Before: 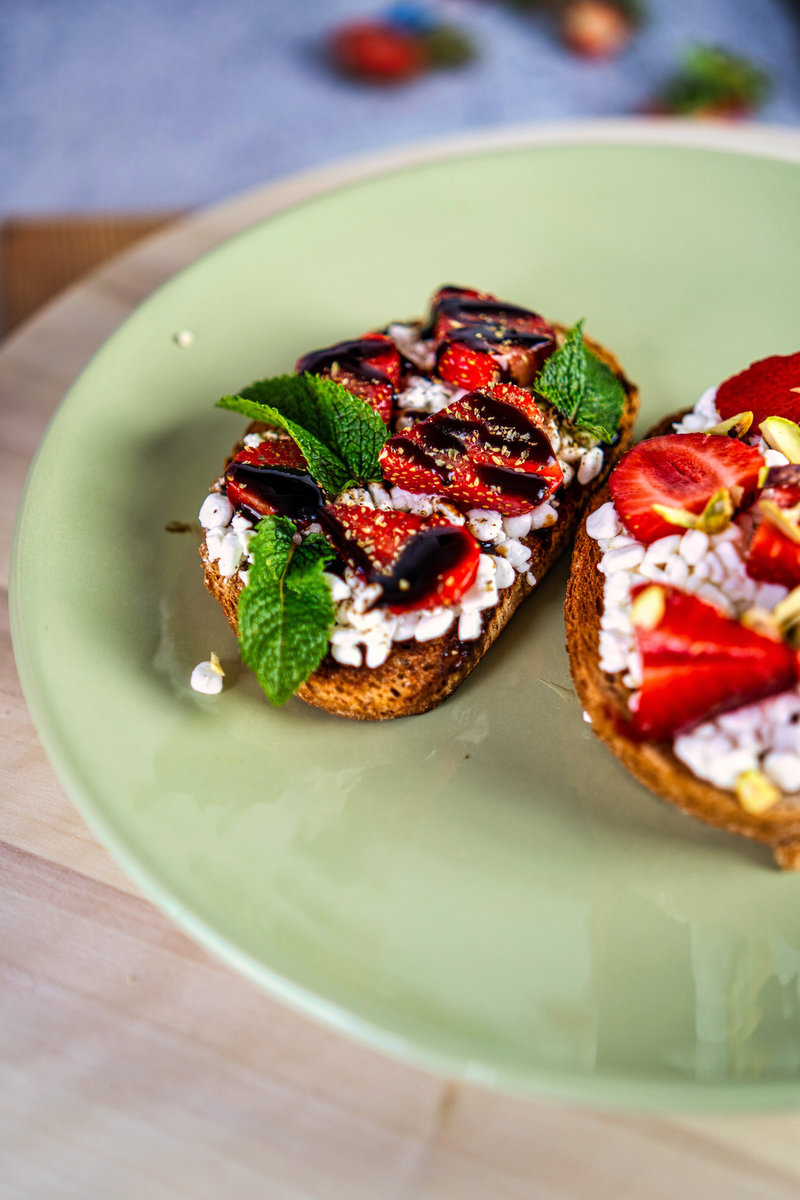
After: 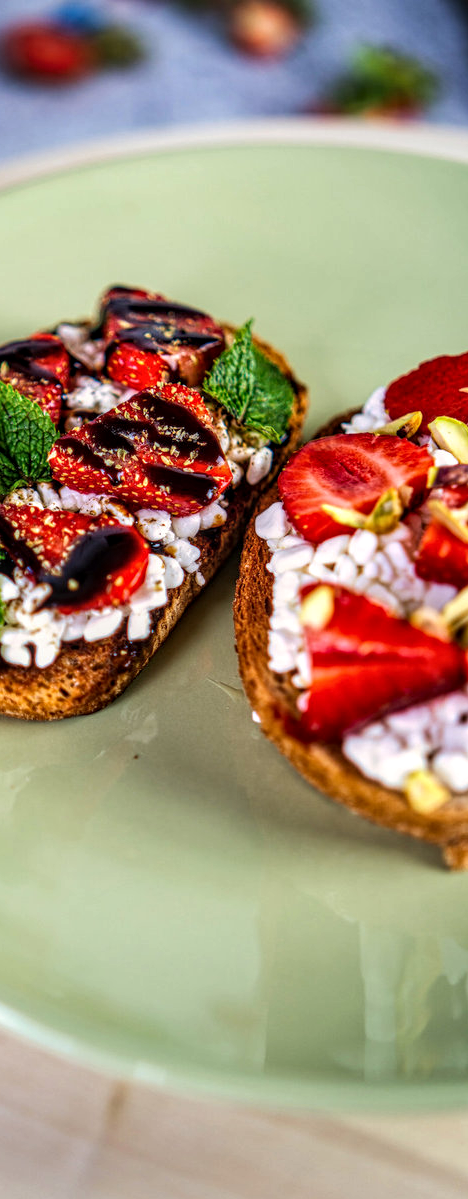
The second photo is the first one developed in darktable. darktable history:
crop: left 41.402%
local contrast: detail 130%
